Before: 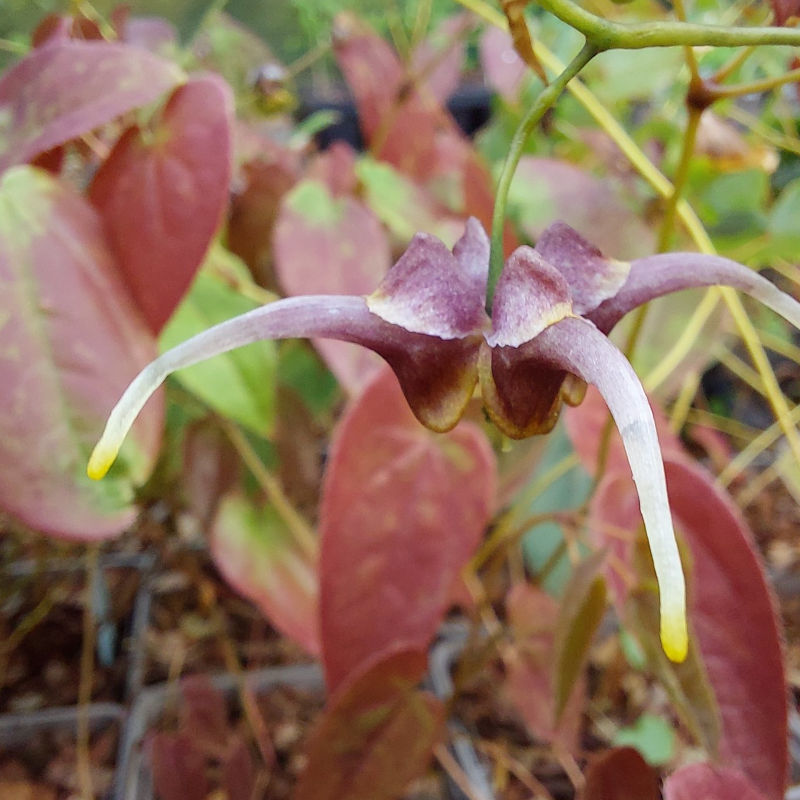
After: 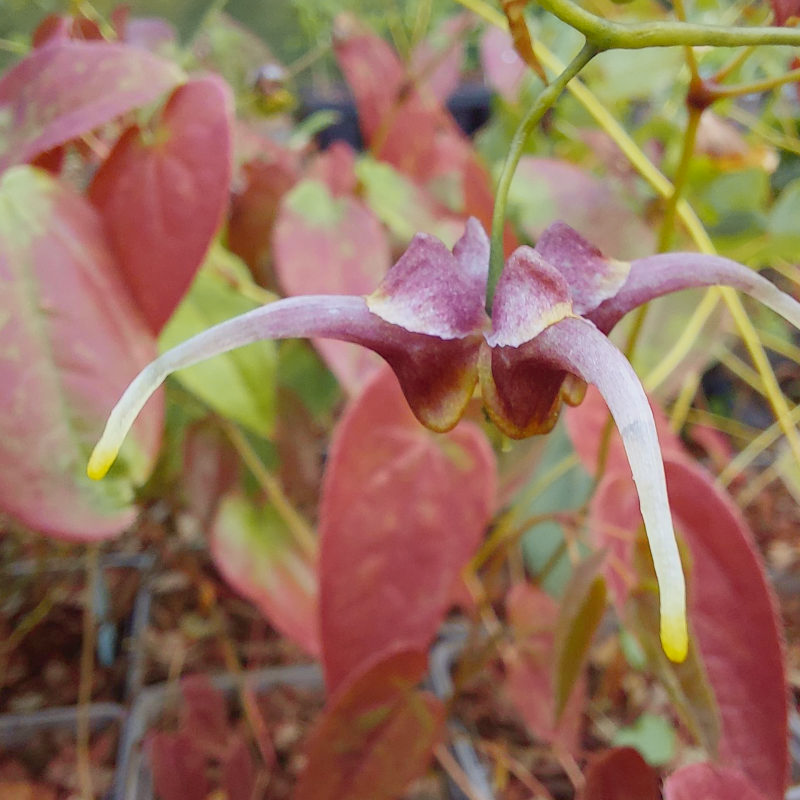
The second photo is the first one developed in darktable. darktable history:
tone equalizer: on, module defaults
white balance: emerald 1
color balance rgb: perceptual saturation grading › global saturation -0.31%, global vibrance -8%, contrast -13%, saturation formula JzAzBz (2021)
tone curve: curves: ch0 [(0, 0.024) (0.119, 0.146) (0.474, 0.485) (0.718, 0.739) (0.817, 0.839) (1, 0.998)]; ch1 [(0, 0) (0.377, 0.416) (0.439, 0.451) (0.477, 0.477) (0.501, 0.503) (0.538, 0.544) (0.58, 0.602) (0.664, 0.676) (0.783, 0.804) (1, 1)]; ch2 [(0, 0) (0.38, 0.405) (0.463, 0.456) (0.498, 0.497) (0.524, 0.535) (0.578, 0.576) (0.648, 0.665) (1, 1)], color space Lab, independent channels, preserve colors none
